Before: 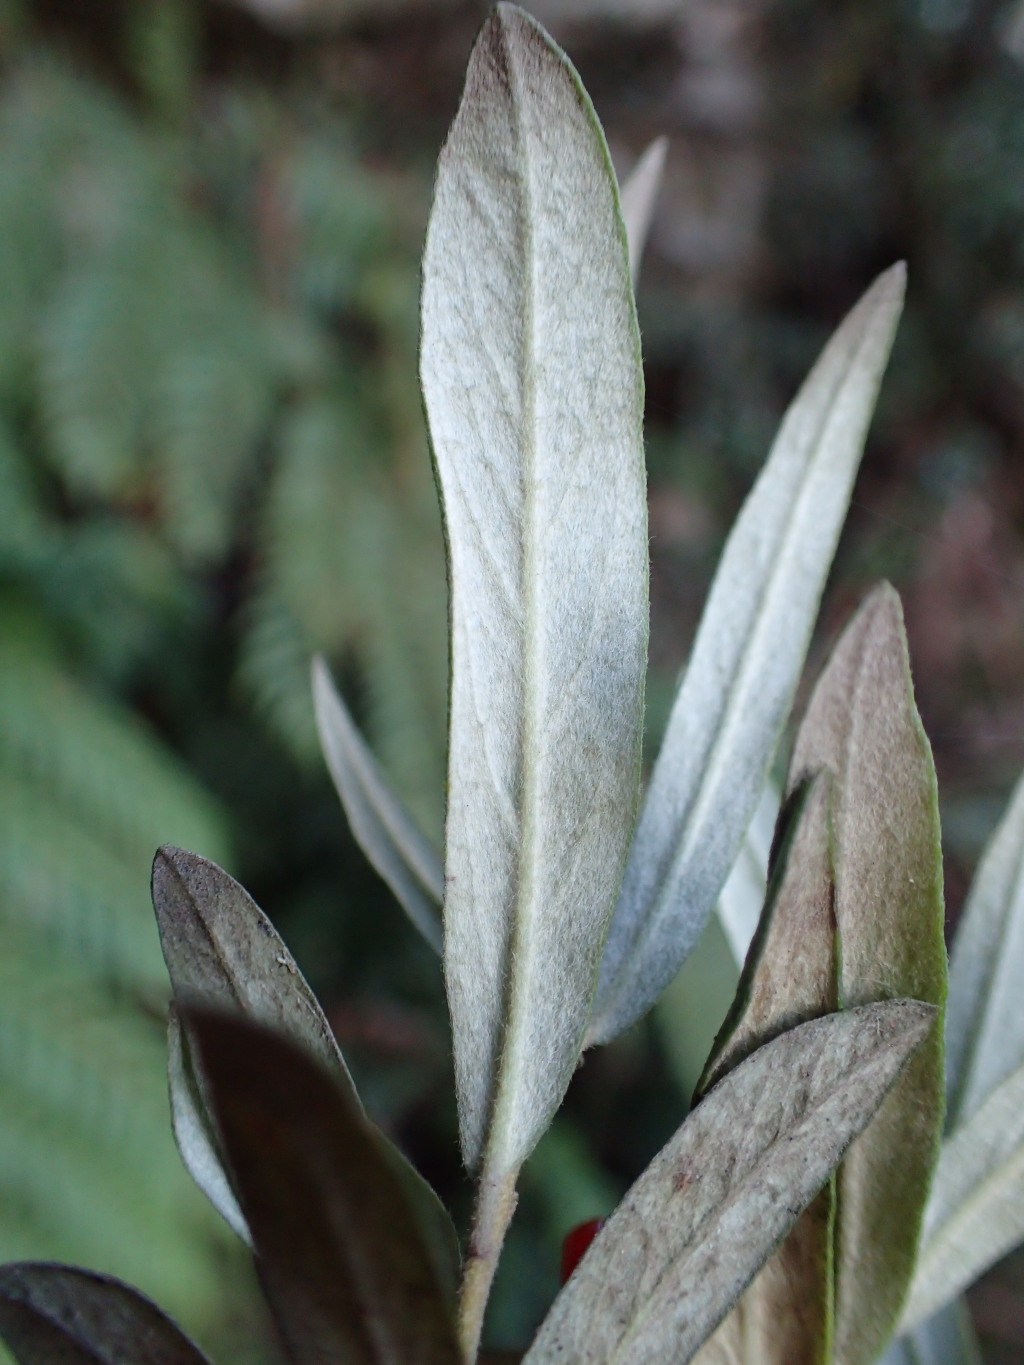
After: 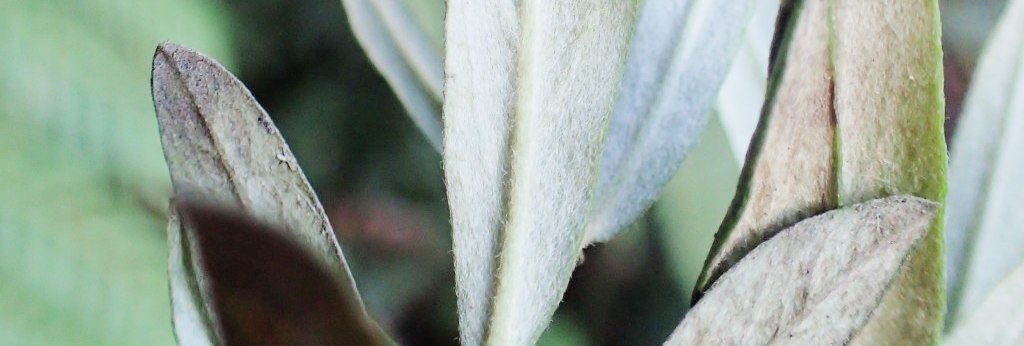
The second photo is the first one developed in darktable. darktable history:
filmic rgb: black relative exposure -7.34 EV, white relative exposure 5.09 EV, threshold 3.06 EV, hardness 3.21, enable highlight reconstruction true
exposure: black level correction 0, exposure 1.706 EV, compensate exposure bias true, compensate highlight preservation false
crop and rotate: top 58.866%, bottom 15.719%
